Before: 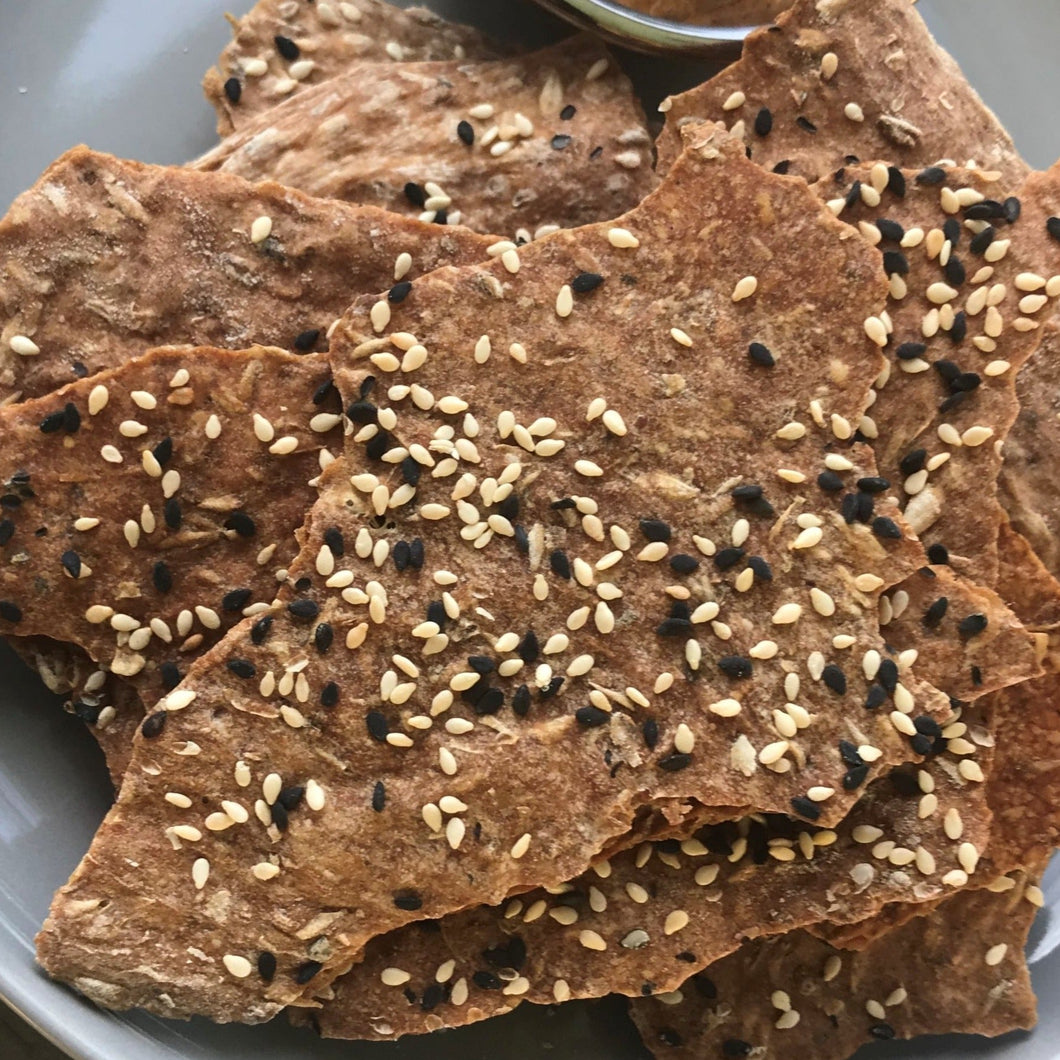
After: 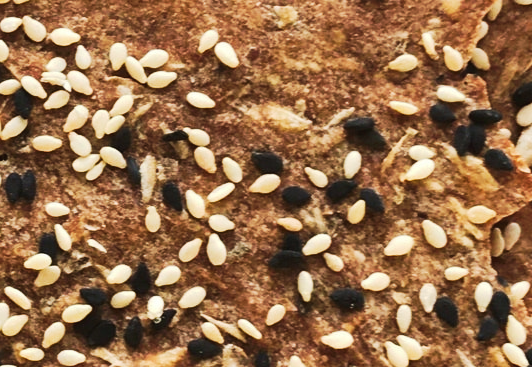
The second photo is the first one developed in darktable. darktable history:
tone curve: curves: ch0 [(0, 0) (0.003, 0.023) (0.011, 0.024) (0.025, 0.026) (0.044, 0.035) (0.069, 0.05) (0.1, 0.071) (0.136, 0.098) (0.177, 0.135) (0.224, 0.172) (0.277, 0.227) (0.335, 0.296) (0.399, 0.372) (0.468, 0.462) (0.543, 0.58) (0.623, 0.697) (0.709, 0.789) (0.801, 0.86) (0.898, 0.918) (1, 1)], preserve colors none
crop: left 36.607%, top 34.735%, right 13.146%, bottom 30.611%
